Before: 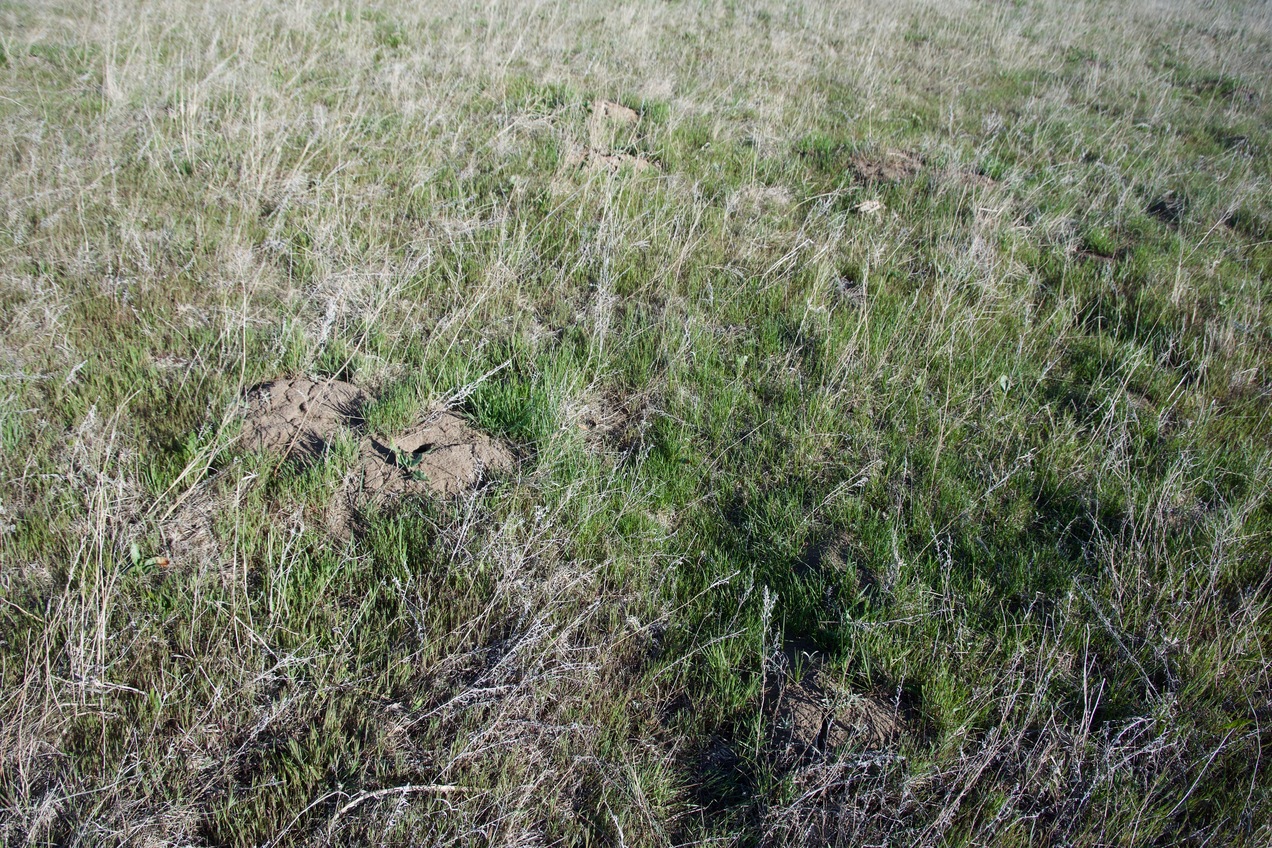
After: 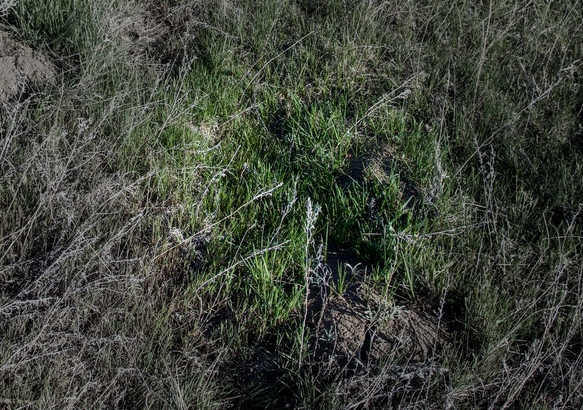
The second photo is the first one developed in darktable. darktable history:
crop: left 35.976%, top 45.819%, right 18.162%, bottom 5.807%
exposure: compensate highlight preservation false
vignetting: fall-off start 31.28%, fall-off radius 34.64%, brightness -0.575
local contrast: on, module defaults
